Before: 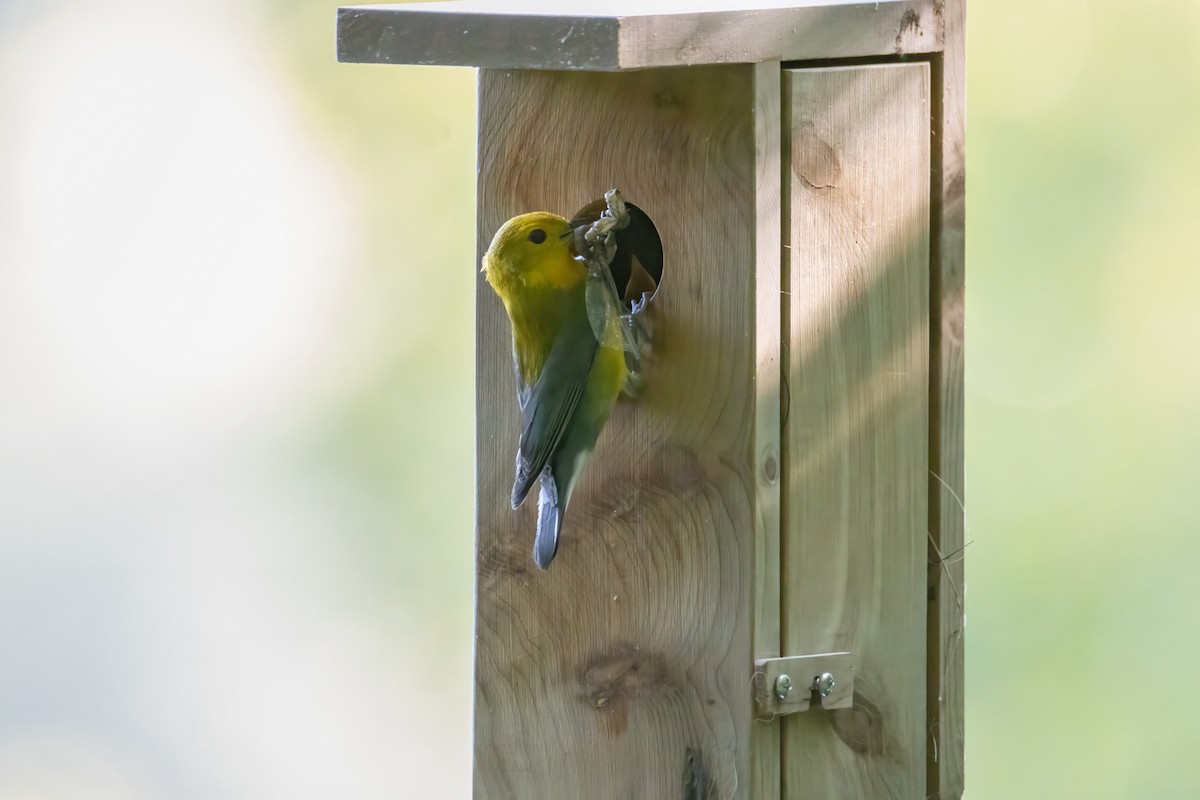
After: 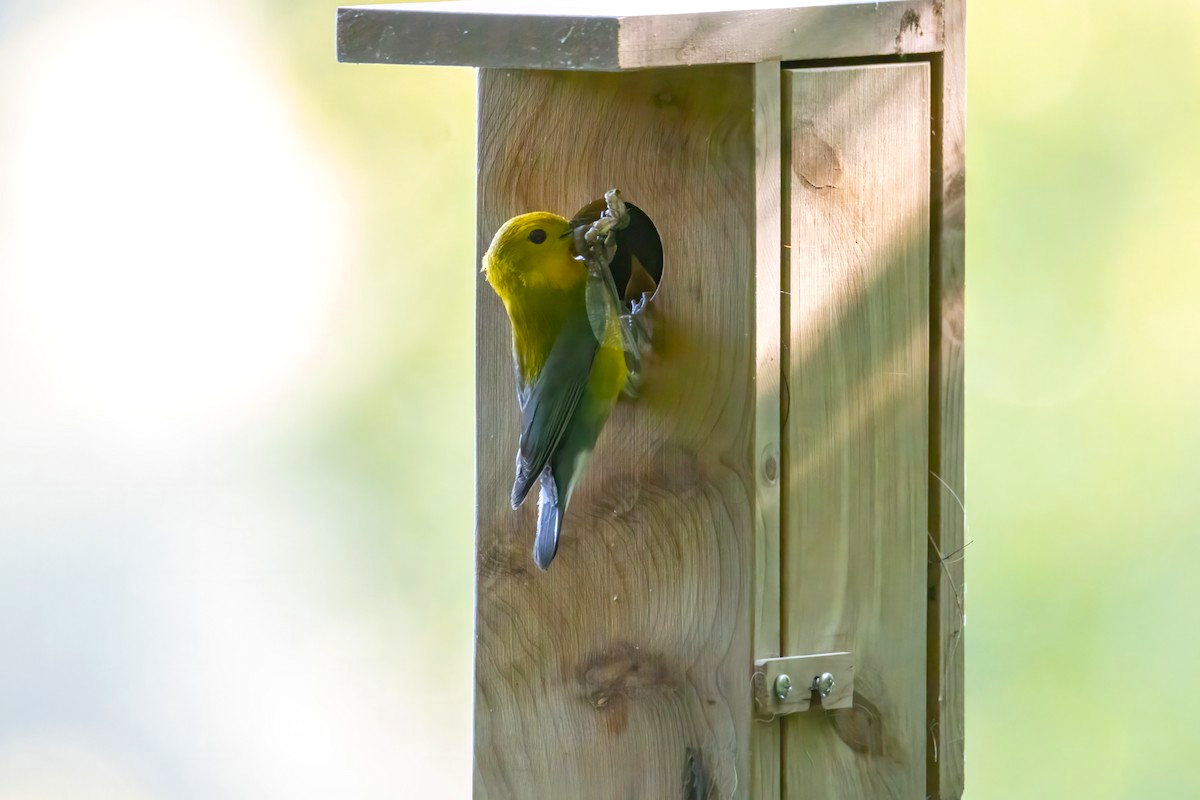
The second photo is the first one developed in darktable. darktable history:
color balance rgb: highlights gain › luminance 17.557%, perceptual saturation grading › global saturation 30.09%
